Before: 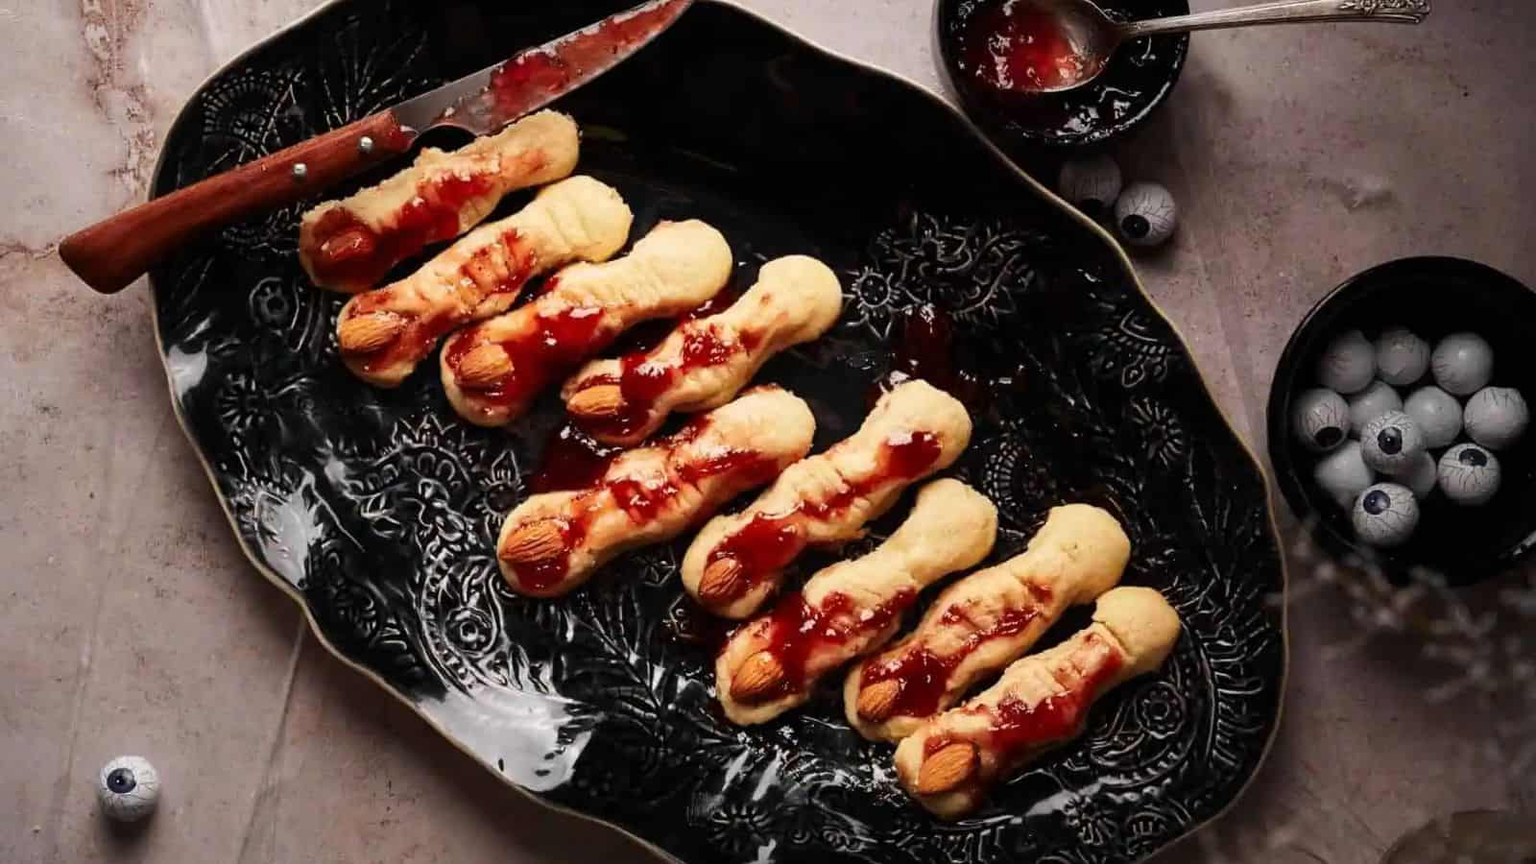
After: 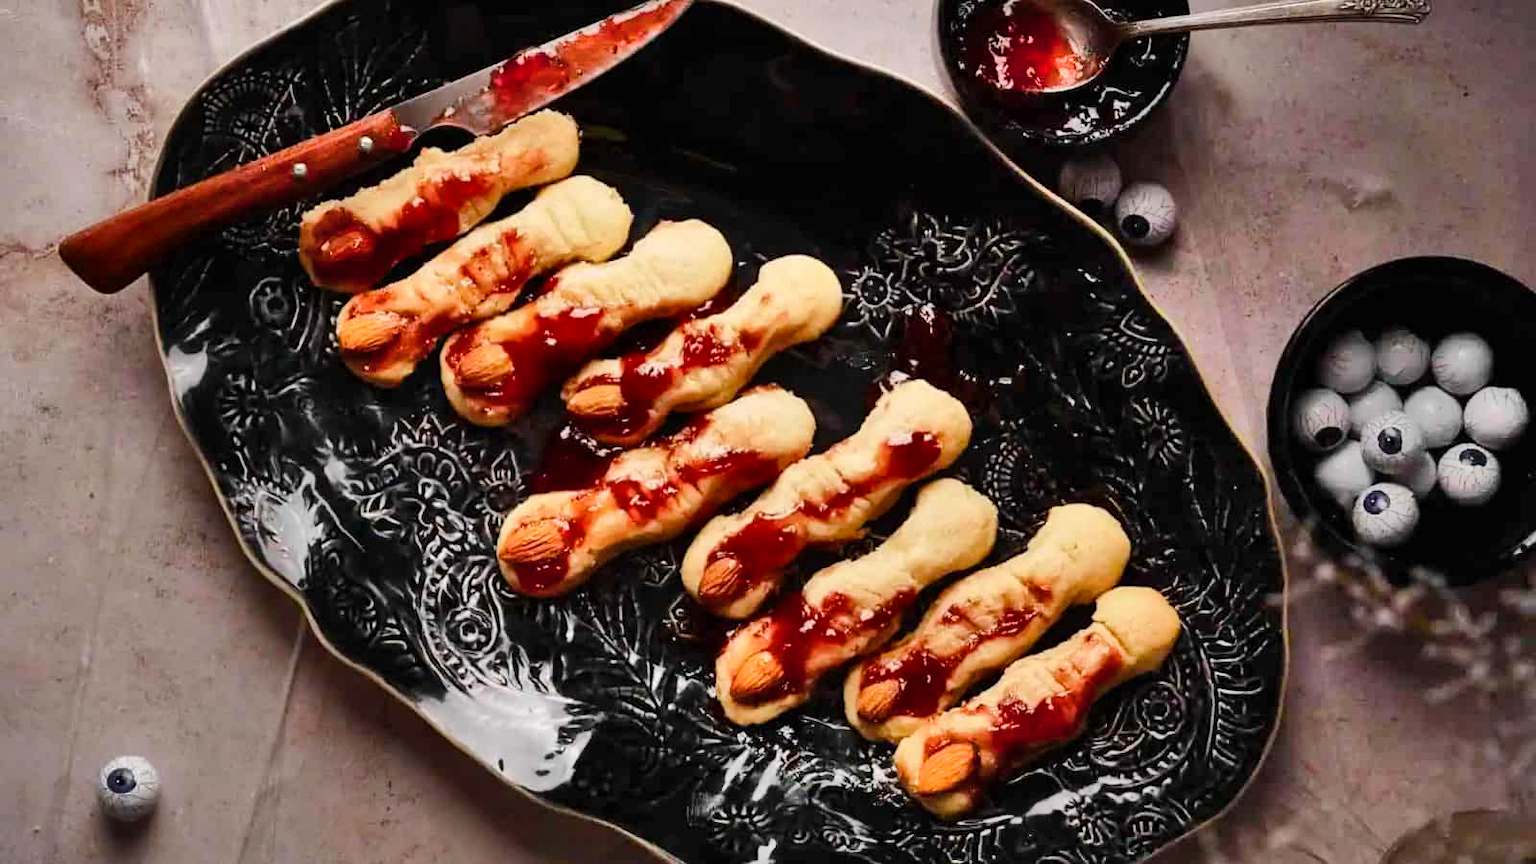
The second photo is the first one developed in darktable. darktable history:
shadows and highlights: shadows 60, highlights -60.23, soften with gaussian
color balance rgb: perceptual saturation grading › global saturation 20%, perceptual saturation grading › highlights -25%, perceptual saturation grading › shadows 25%
